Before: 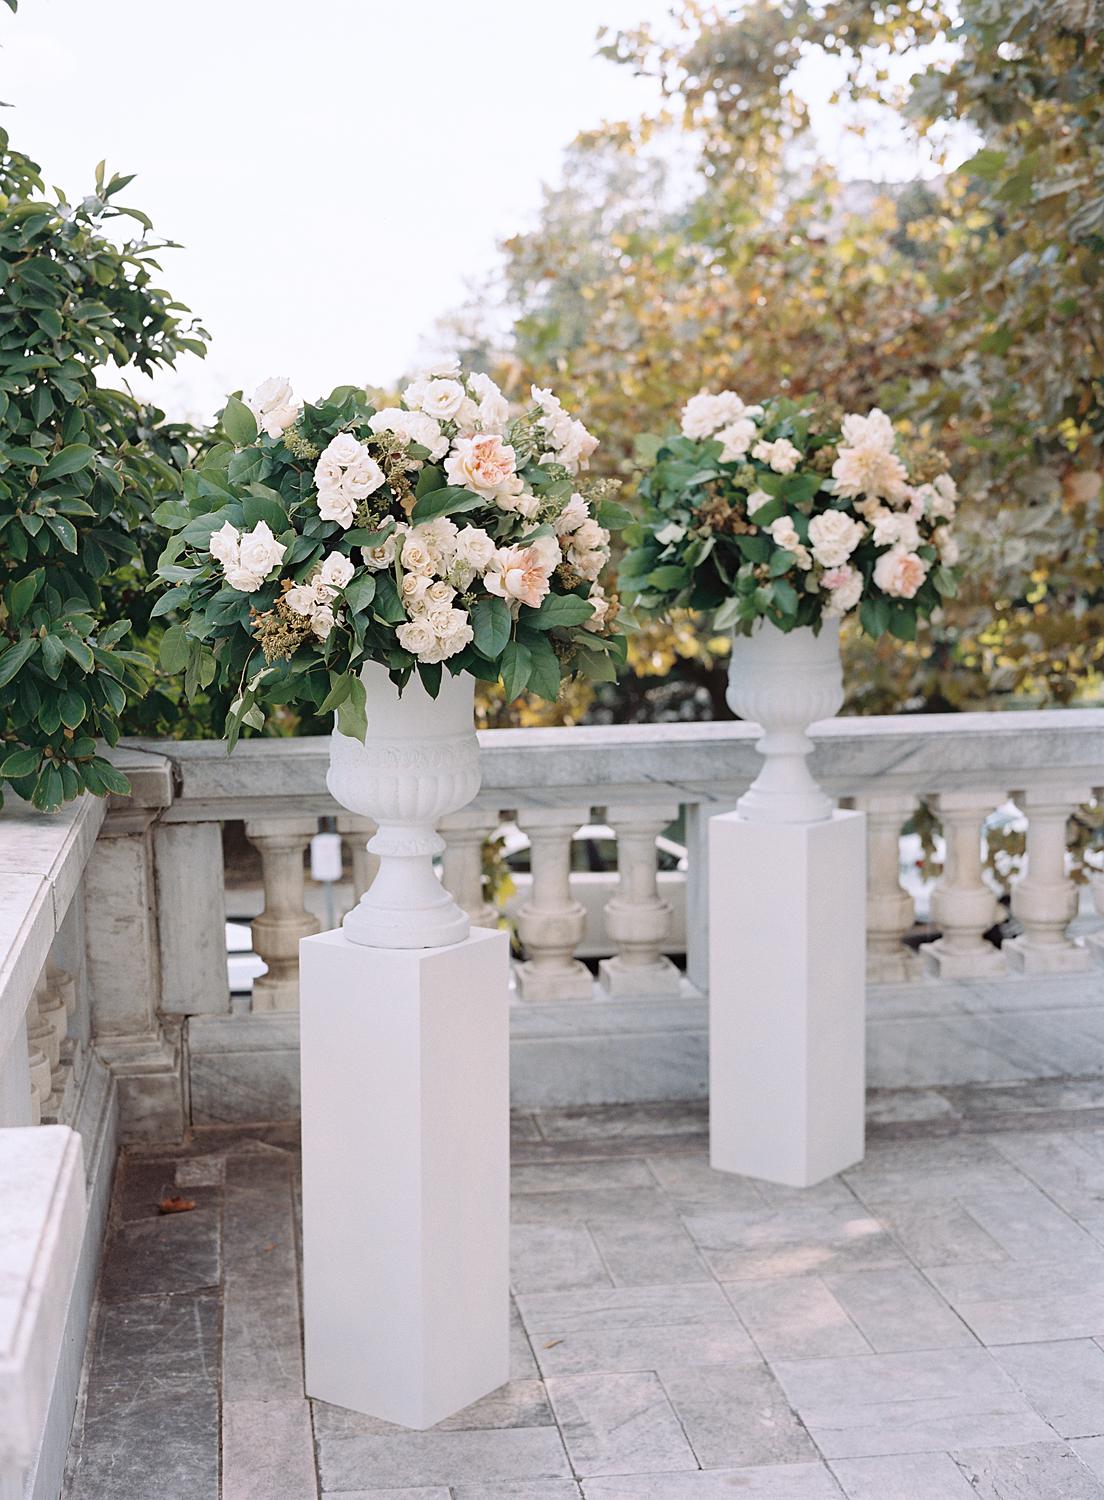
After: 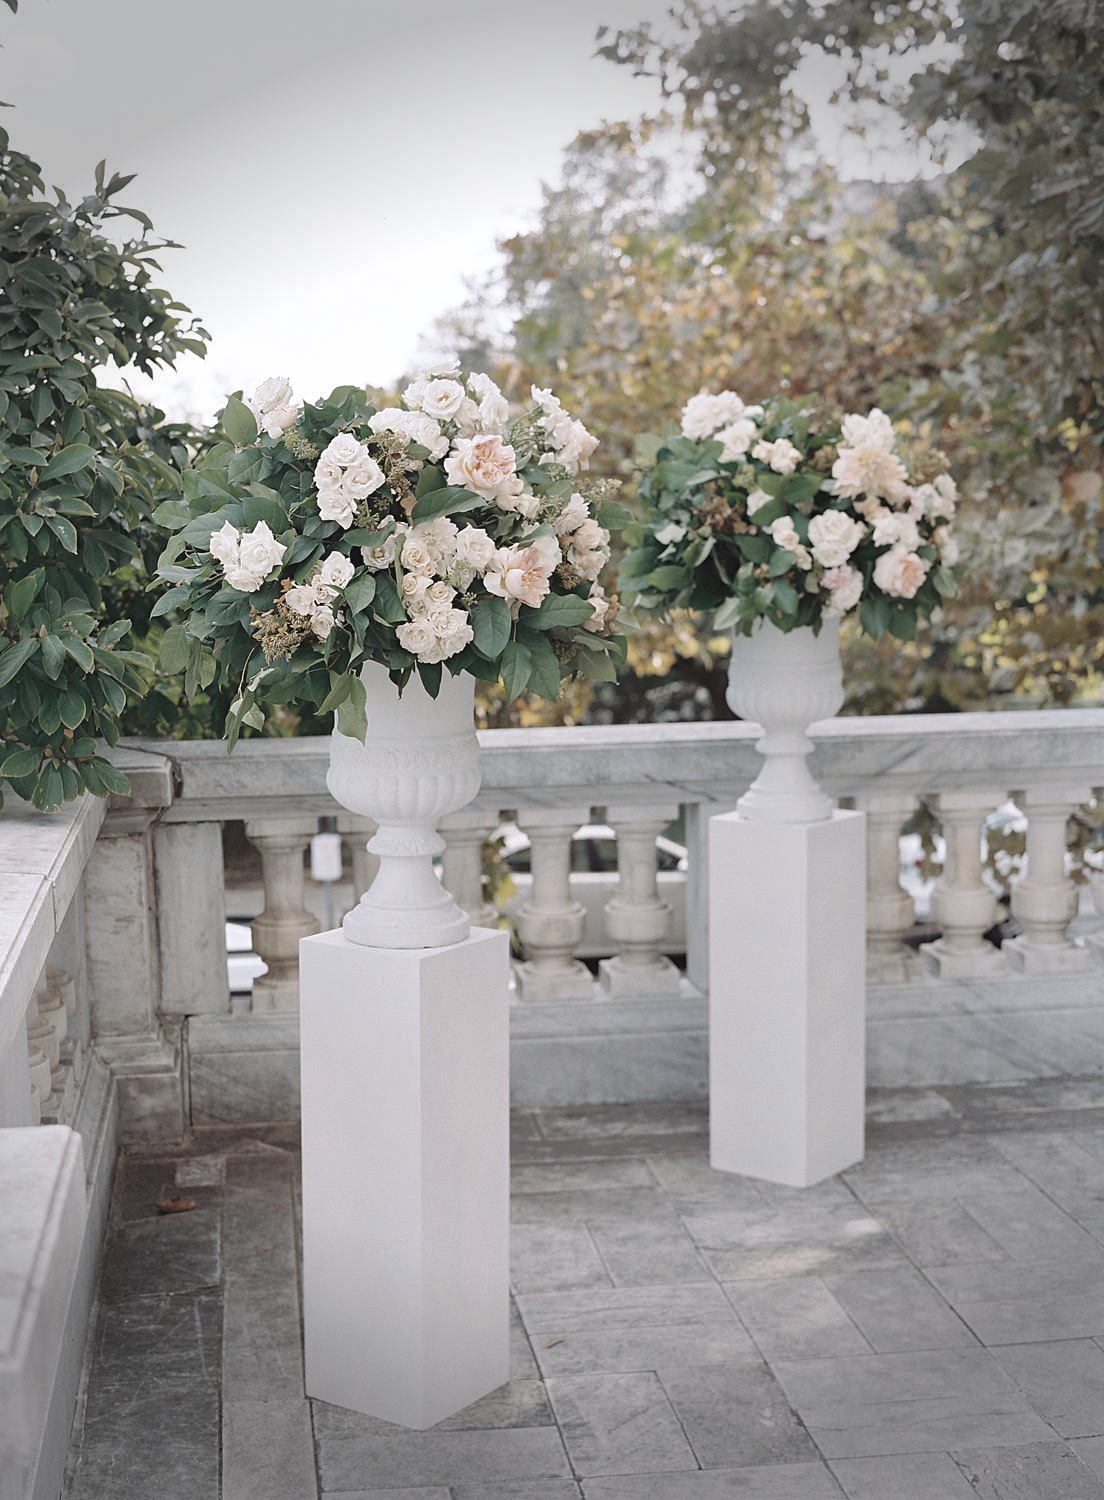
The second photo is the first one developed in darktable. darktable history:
vignetting: fall-off start 90.74%, fall-off radius 38.27%, width/height ratio 1.227, shape 1.29
shadows and highlights: on, module defaults
exposure: exposure 0.127 EV, compensate highlight preservation false
contrast brightness saturation: contrast -0.042, saturation -0.391
